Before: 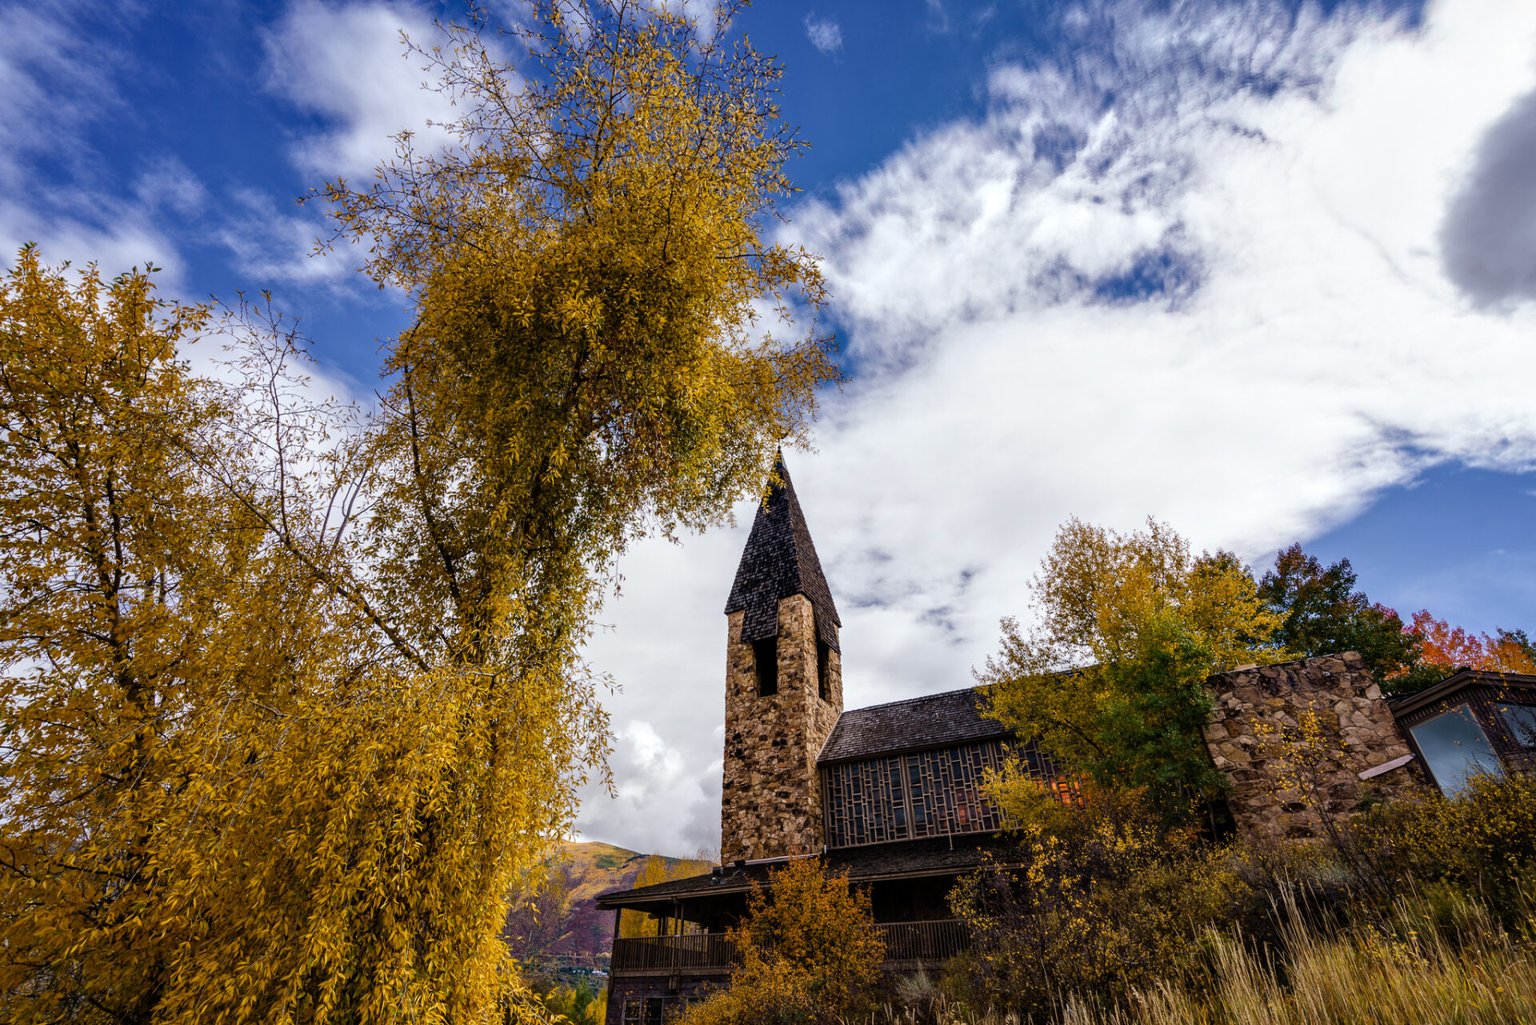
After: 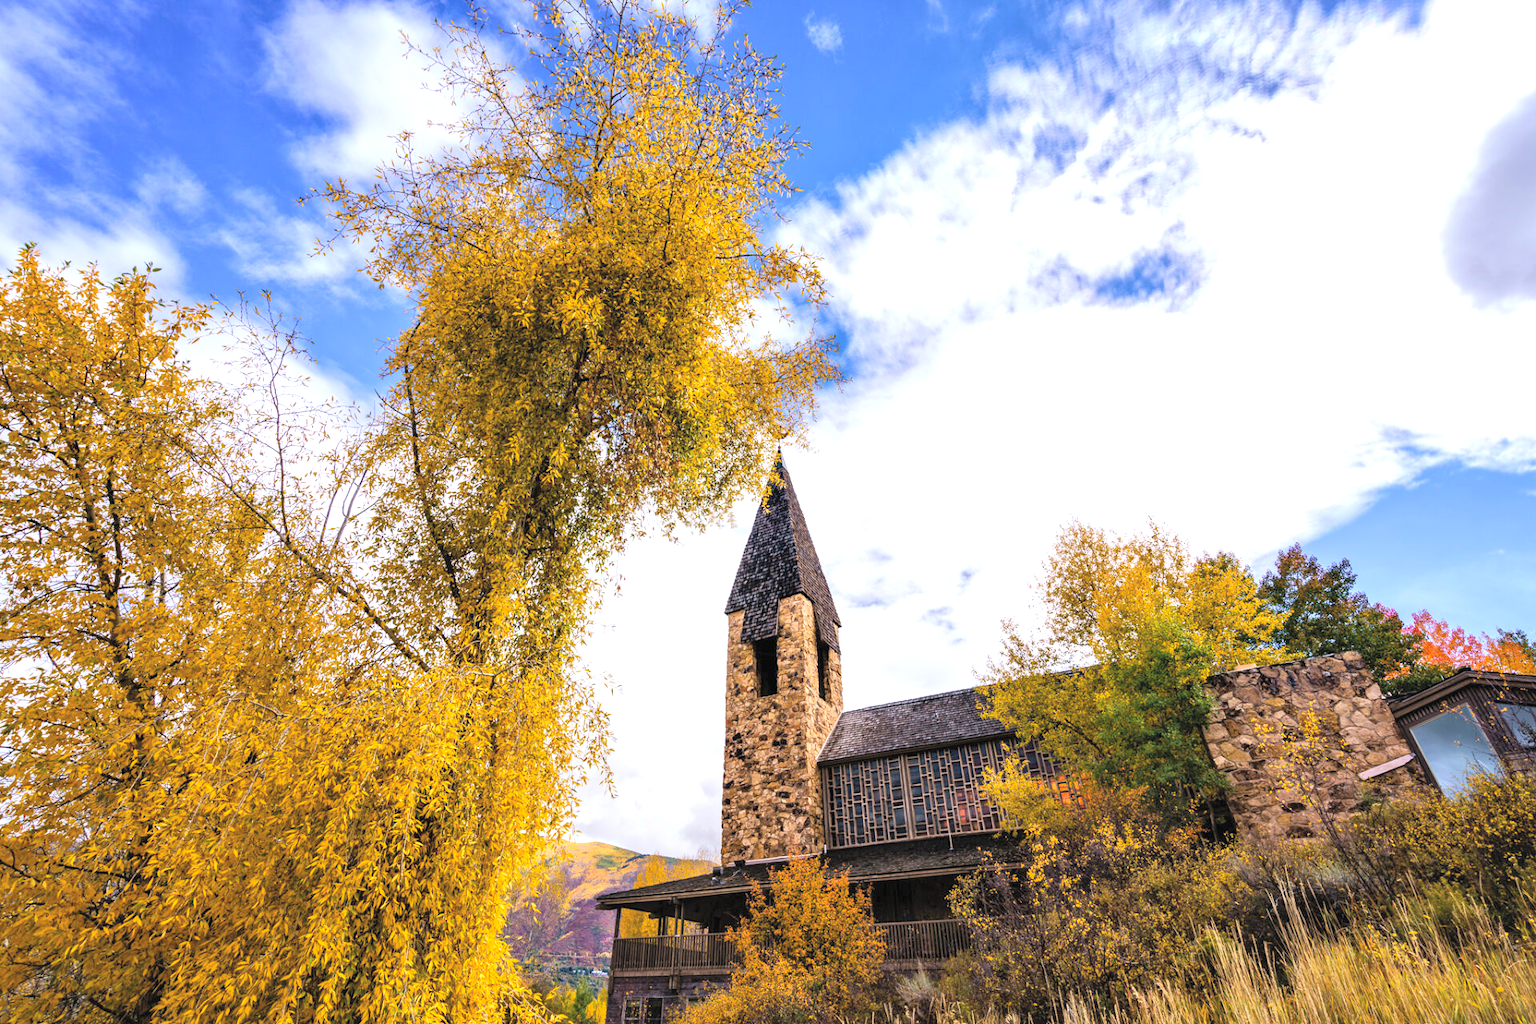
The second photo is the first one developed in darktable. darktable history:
contrast brightness saturation: contrast 0.099, brightness 0.308, saturation 0.147
exposure: black level correction 0, exposure 0.694 EV, compensate highlight preservation false
